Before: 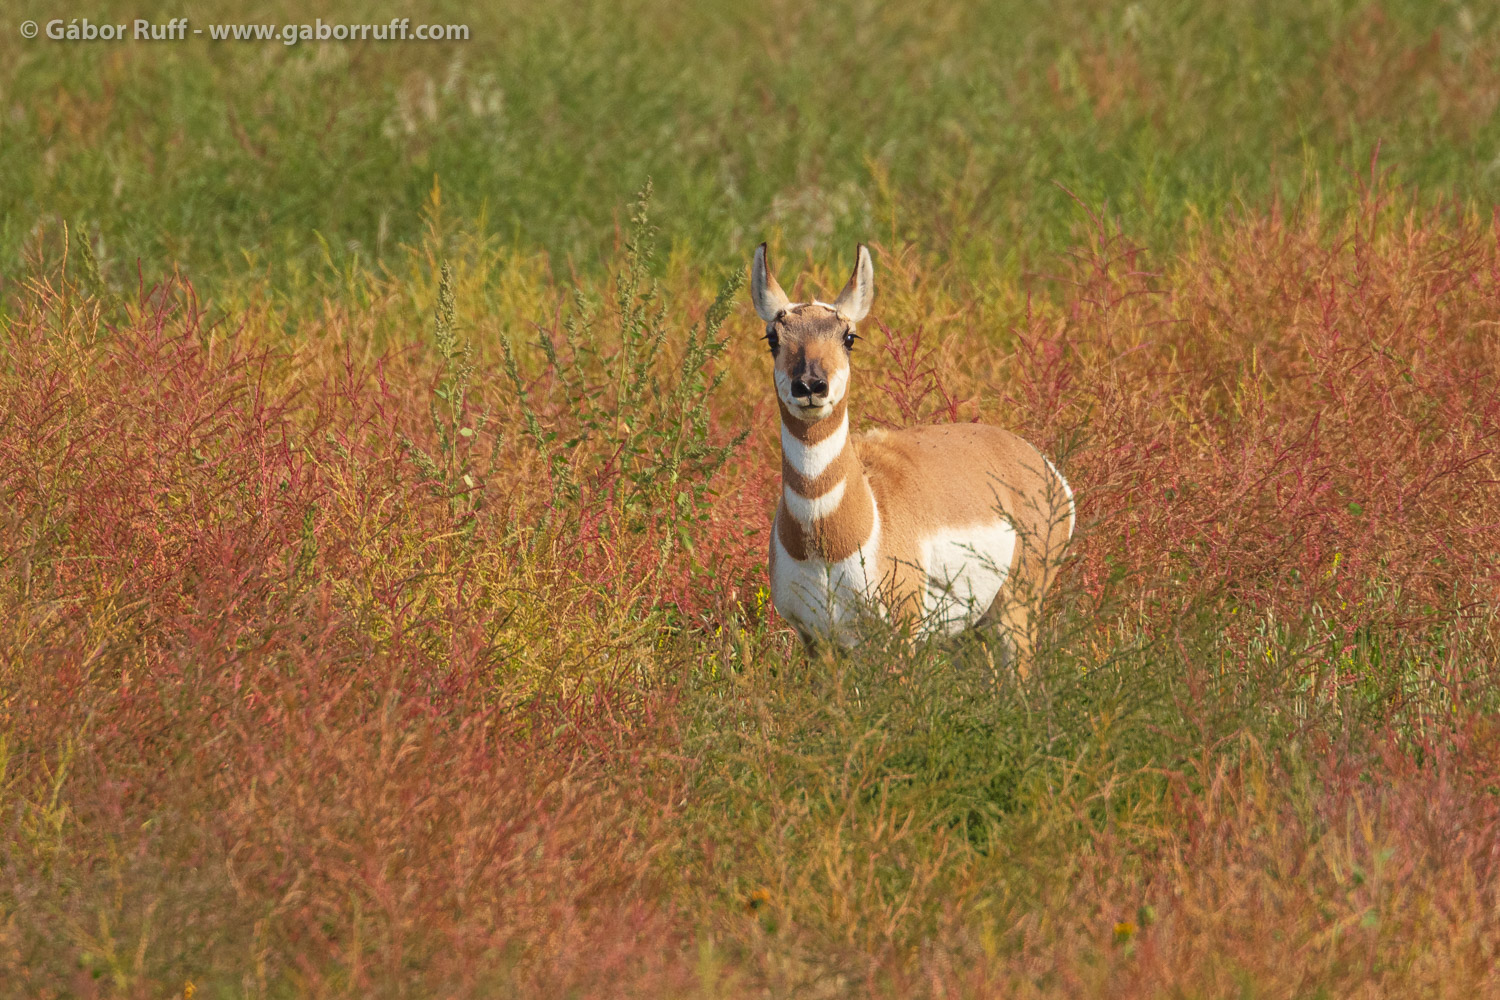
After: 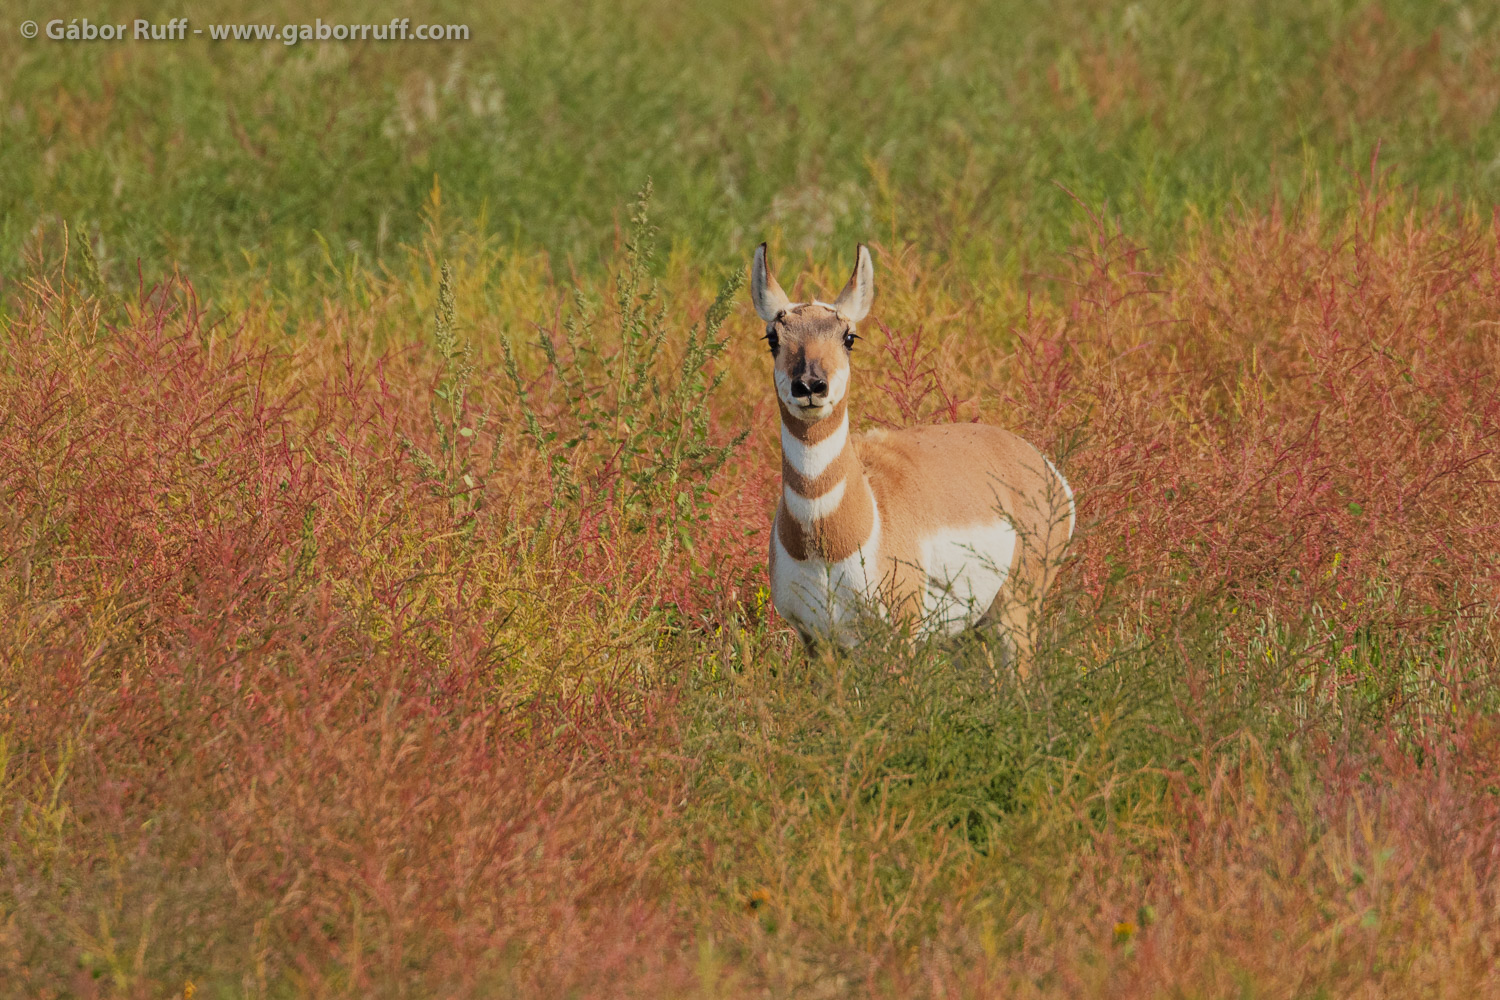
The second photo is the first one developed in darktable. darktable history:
filmic rgb: black relative exposure -7.65 EV, white relative exposure 4.56 EV, threshold 5.94 EV, hardness 3.61, contrast 0.994, enable highlight reconstruction true
